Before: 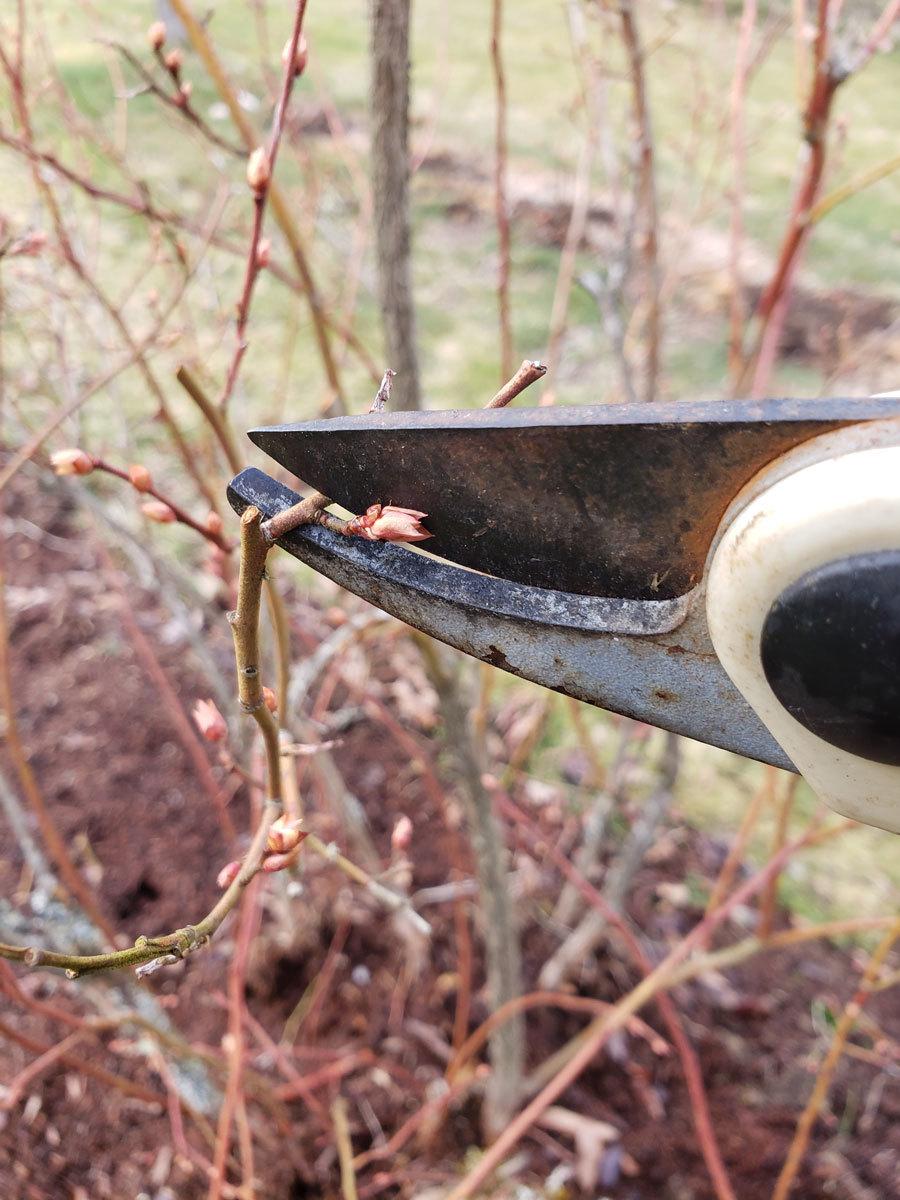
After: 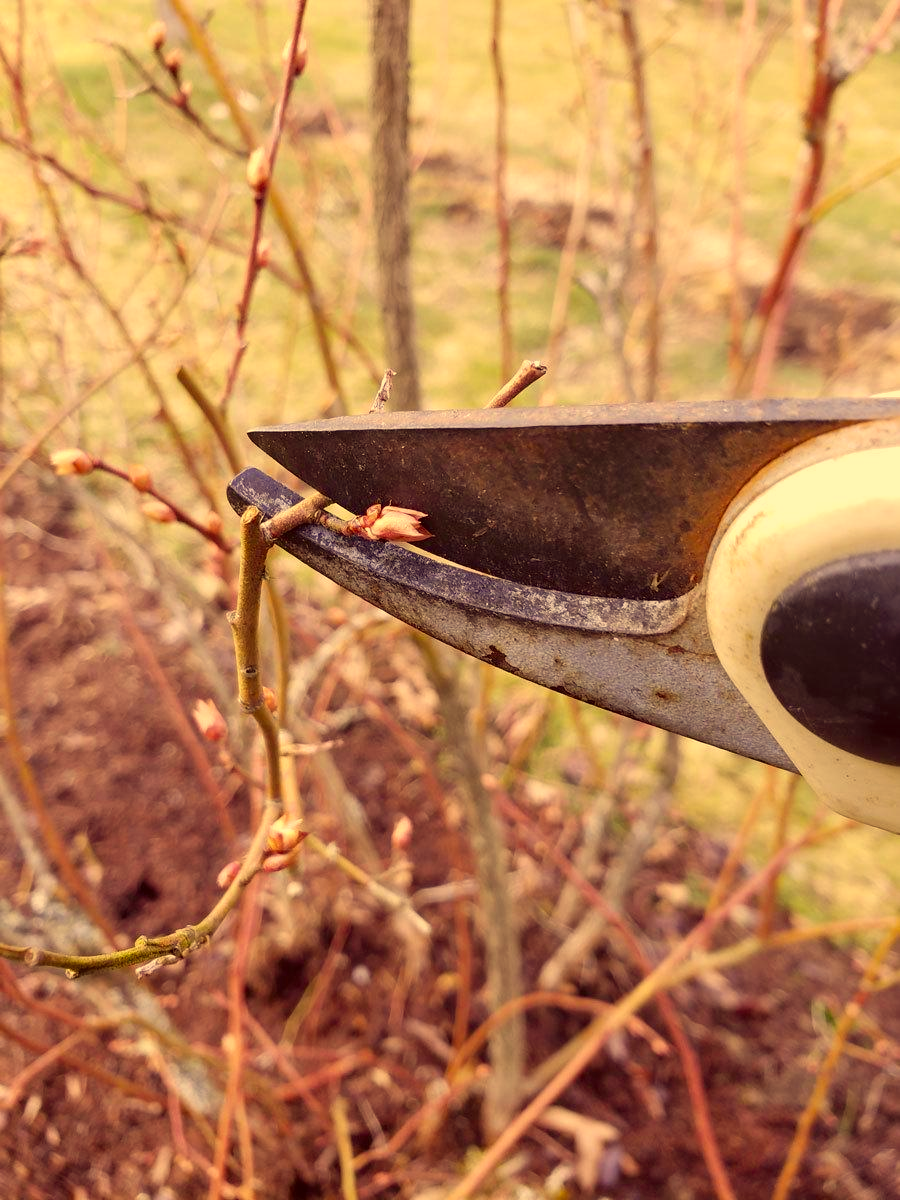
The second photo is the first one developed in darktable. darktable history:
color correction: highlights a* 9.69, highlights b* 39.29, shadows a* 14.4, shadows b* 3.17
